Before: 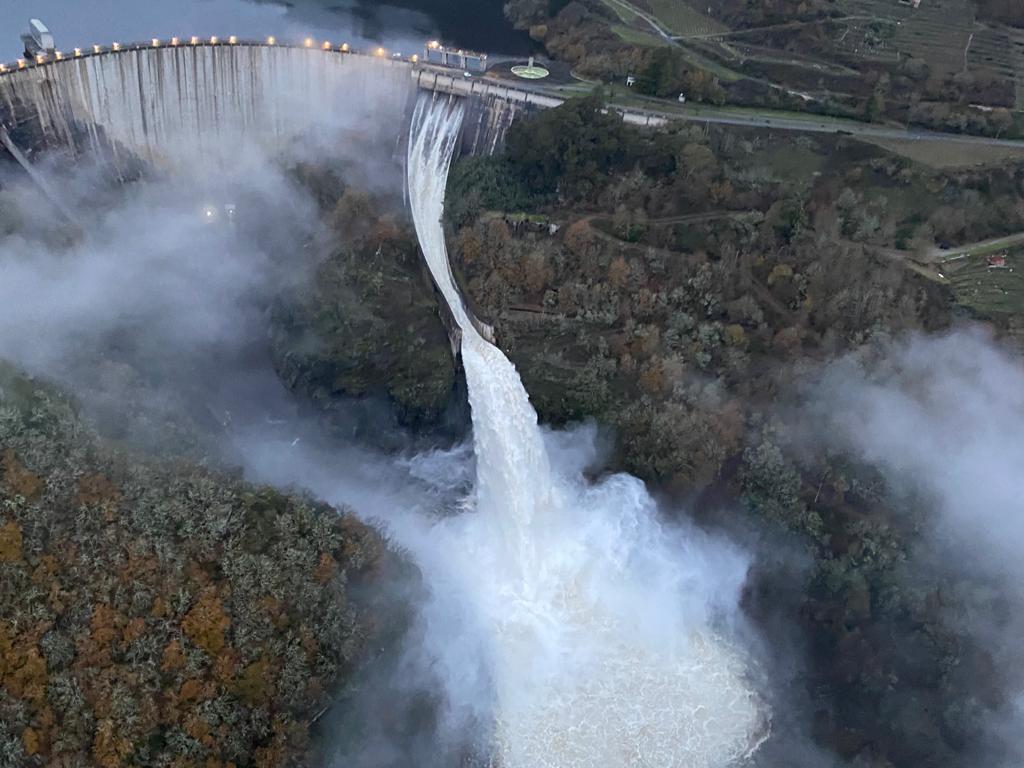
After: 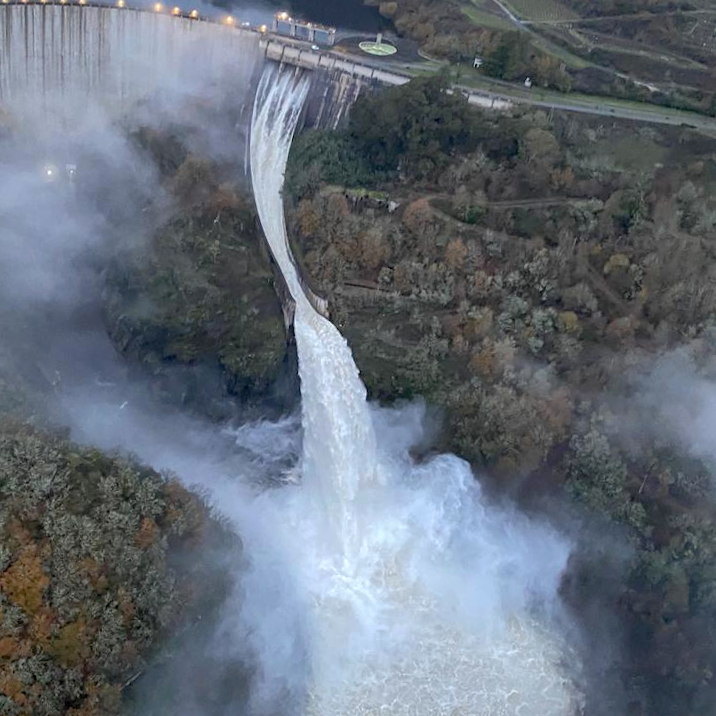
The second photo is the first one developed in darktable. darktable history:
local contrast: detail 117%
exposure: exposure 0.076 EV, compensate exposure bias true, compensate highlight preservation false
crop and rotate: angle -3.08°, left 14.205%, top 0.038%, right 10.959%, bottom 0.073%
shadows and highlights: on, module defaults
